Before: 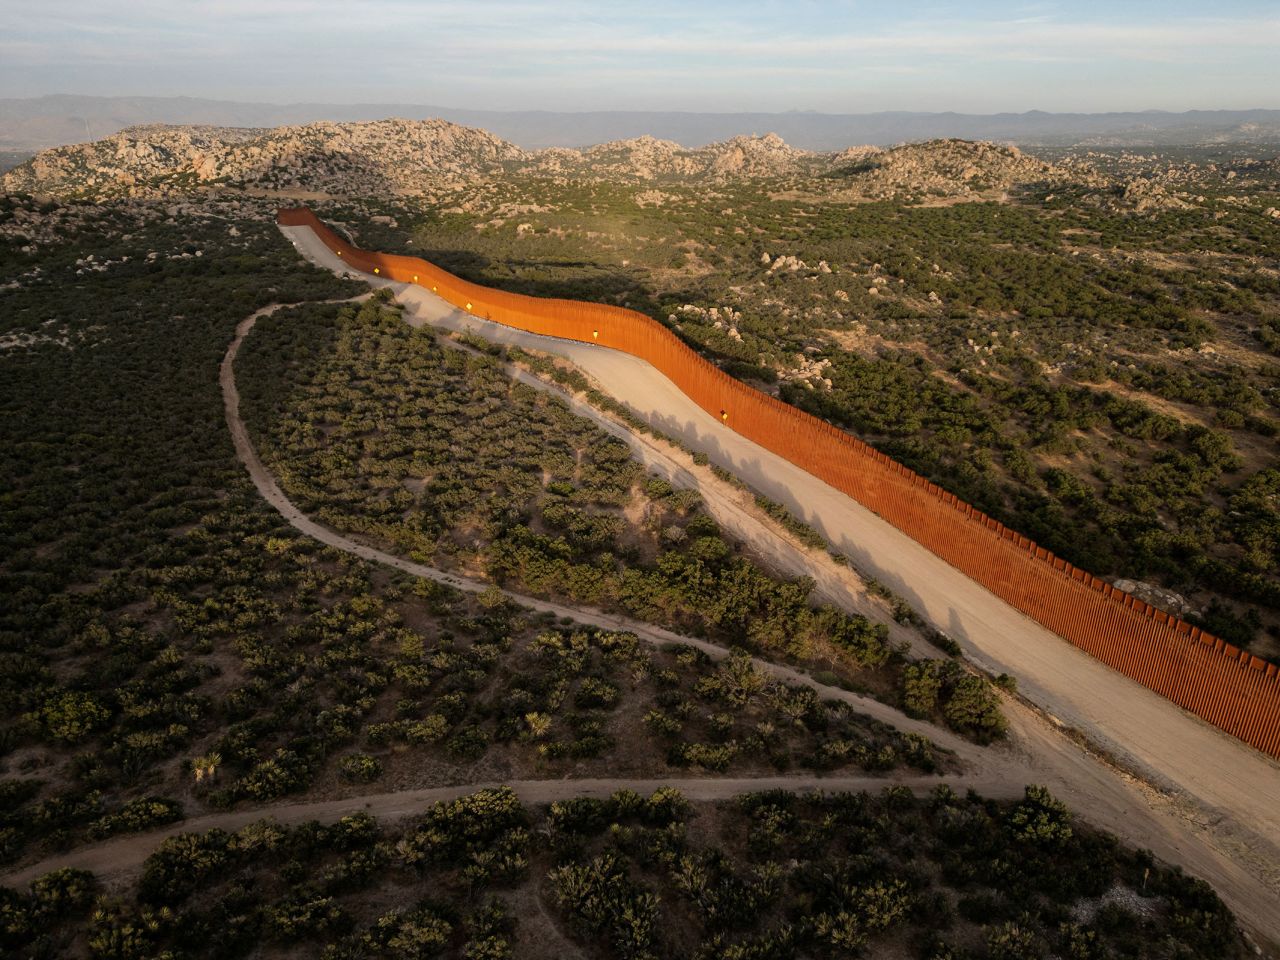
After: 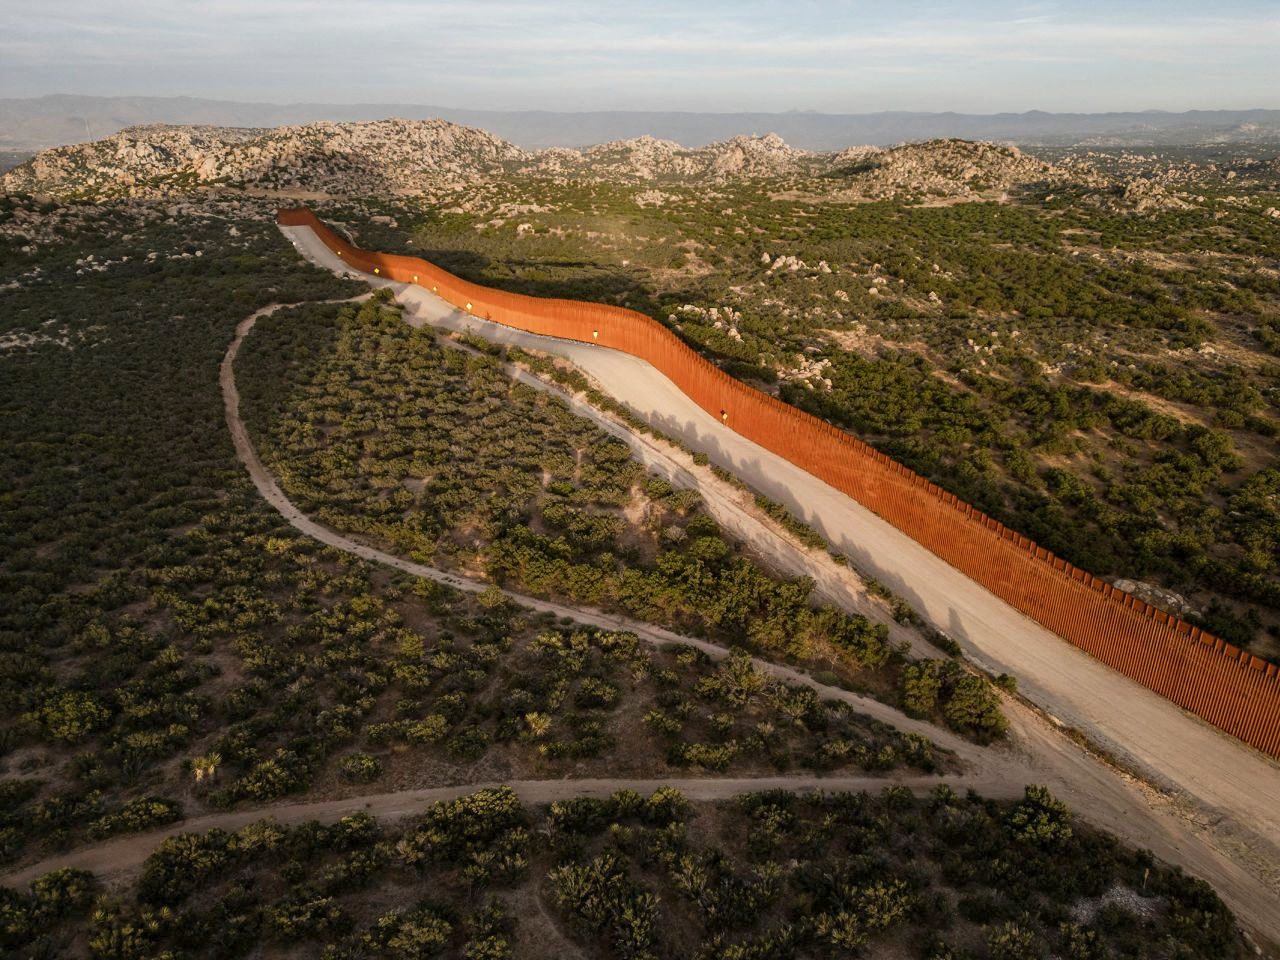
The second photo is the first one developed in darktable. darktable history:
local contrast: detail 130%
tone curve: curves: ch0 [(0, 0) (0.003, 0.04) (0.011, 0.053) (0.025, 0.077) (0.044, 0.104) (0.069, 0.127) (0.1, 0.15) (0.136, 0.177) (0.177, 0.215) (0.224, 0.254) (0.277, 0.3) (0.335, 0.355) (0.399, 0.41) (0.468, 0.477) (0.543, 0.554) (0.623, 0.636) (0.709, 0.72) (0.801, 0.804) (0.898, 0.892) (1, 1)], preserve colors none
color balance rgb: perceptual saturation grading › global saturation 20%, perceptual saturation grading › highlights -50.465%, perceptual saturation grading › shadows 30.55%
